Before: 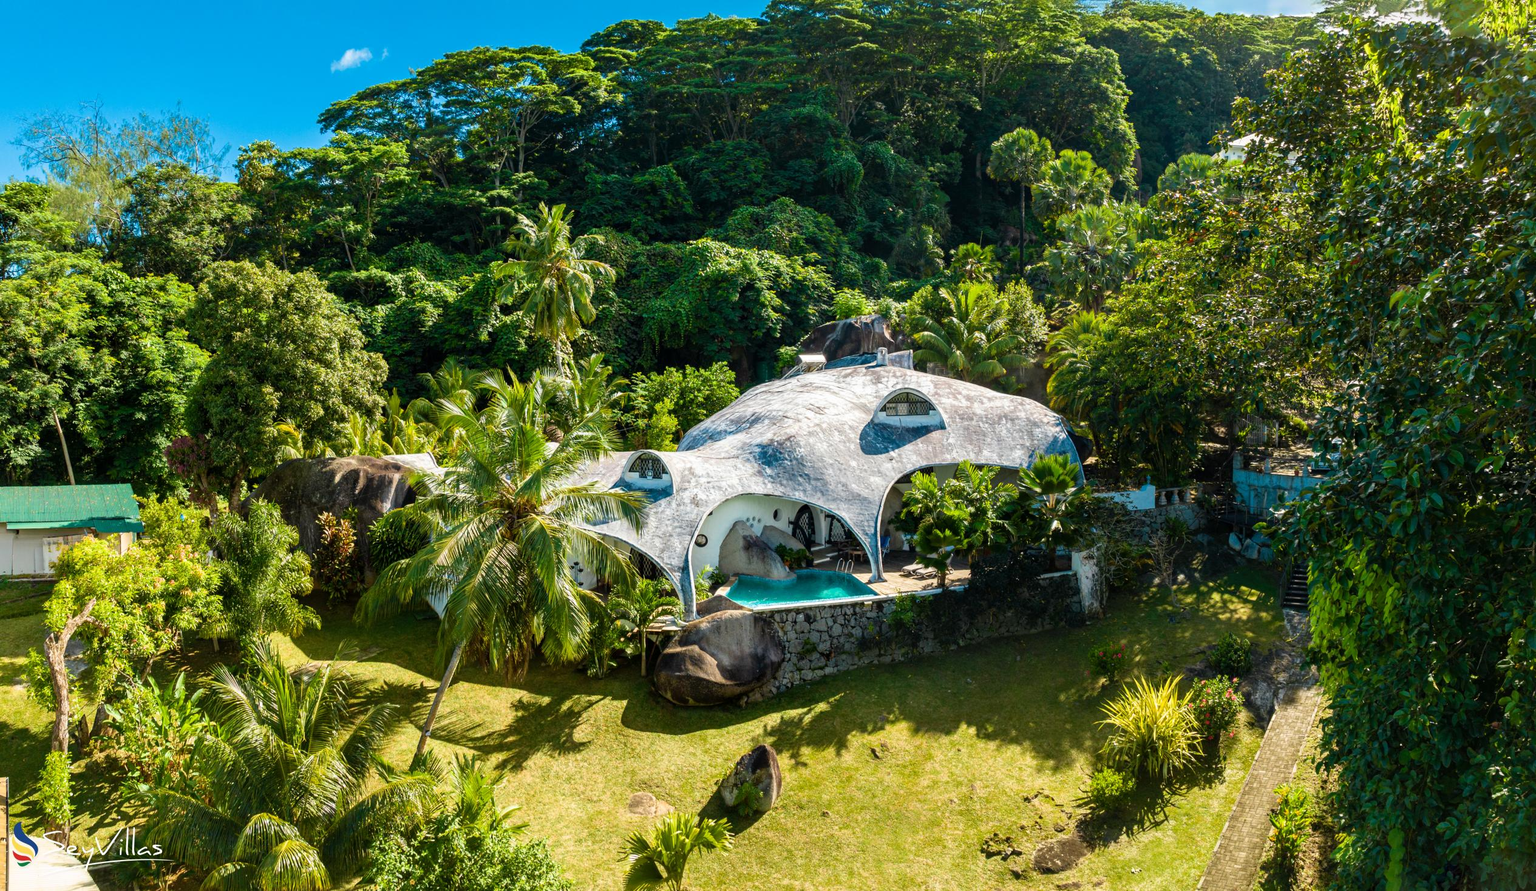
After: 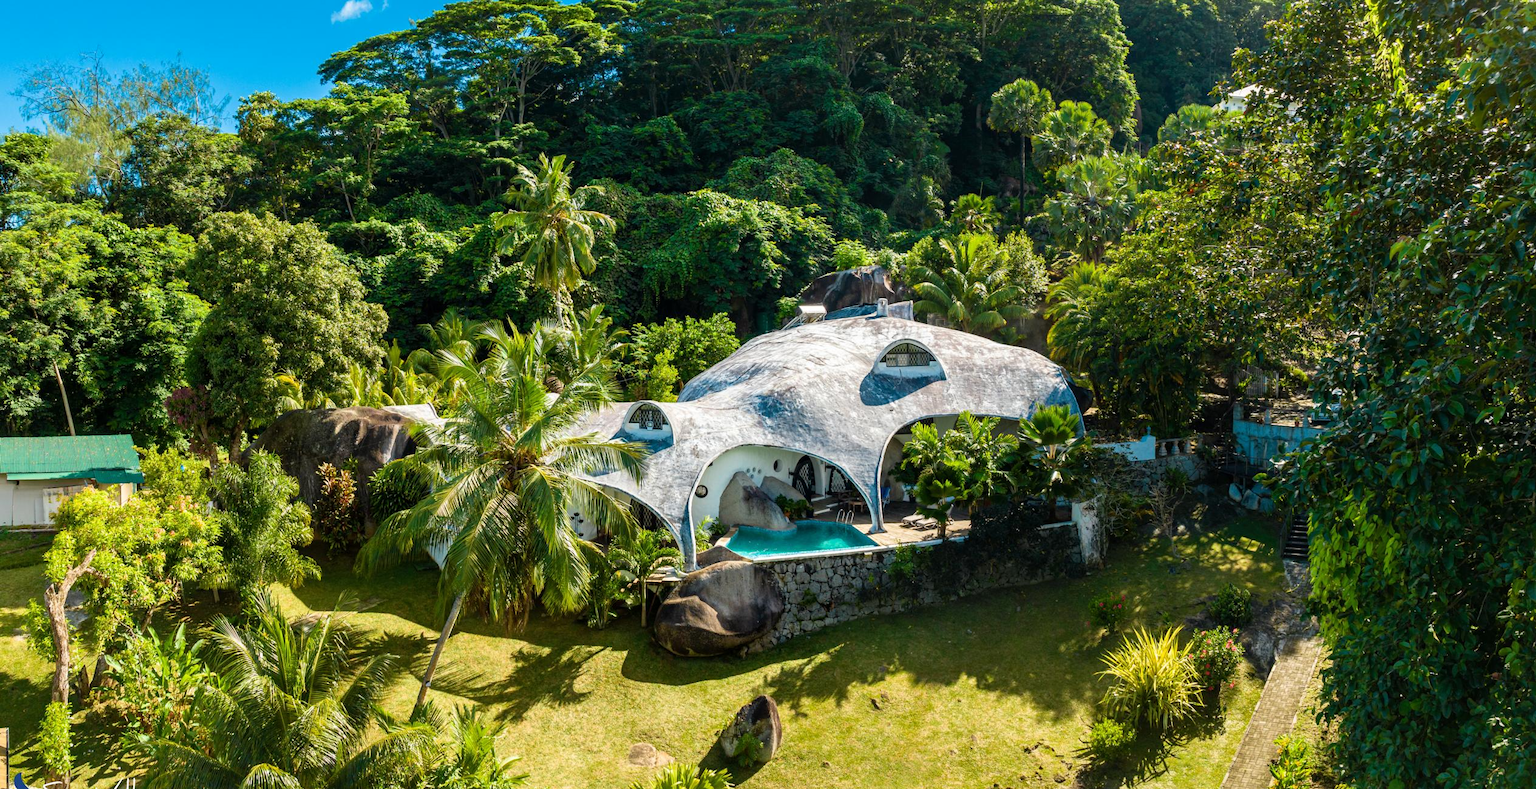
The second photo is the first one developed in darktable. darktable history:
crop and rotate: top 5.564%, bottom 5.758%
shadows and highlights: shadows 3.46, highlights -17.47, soften with gaussian
